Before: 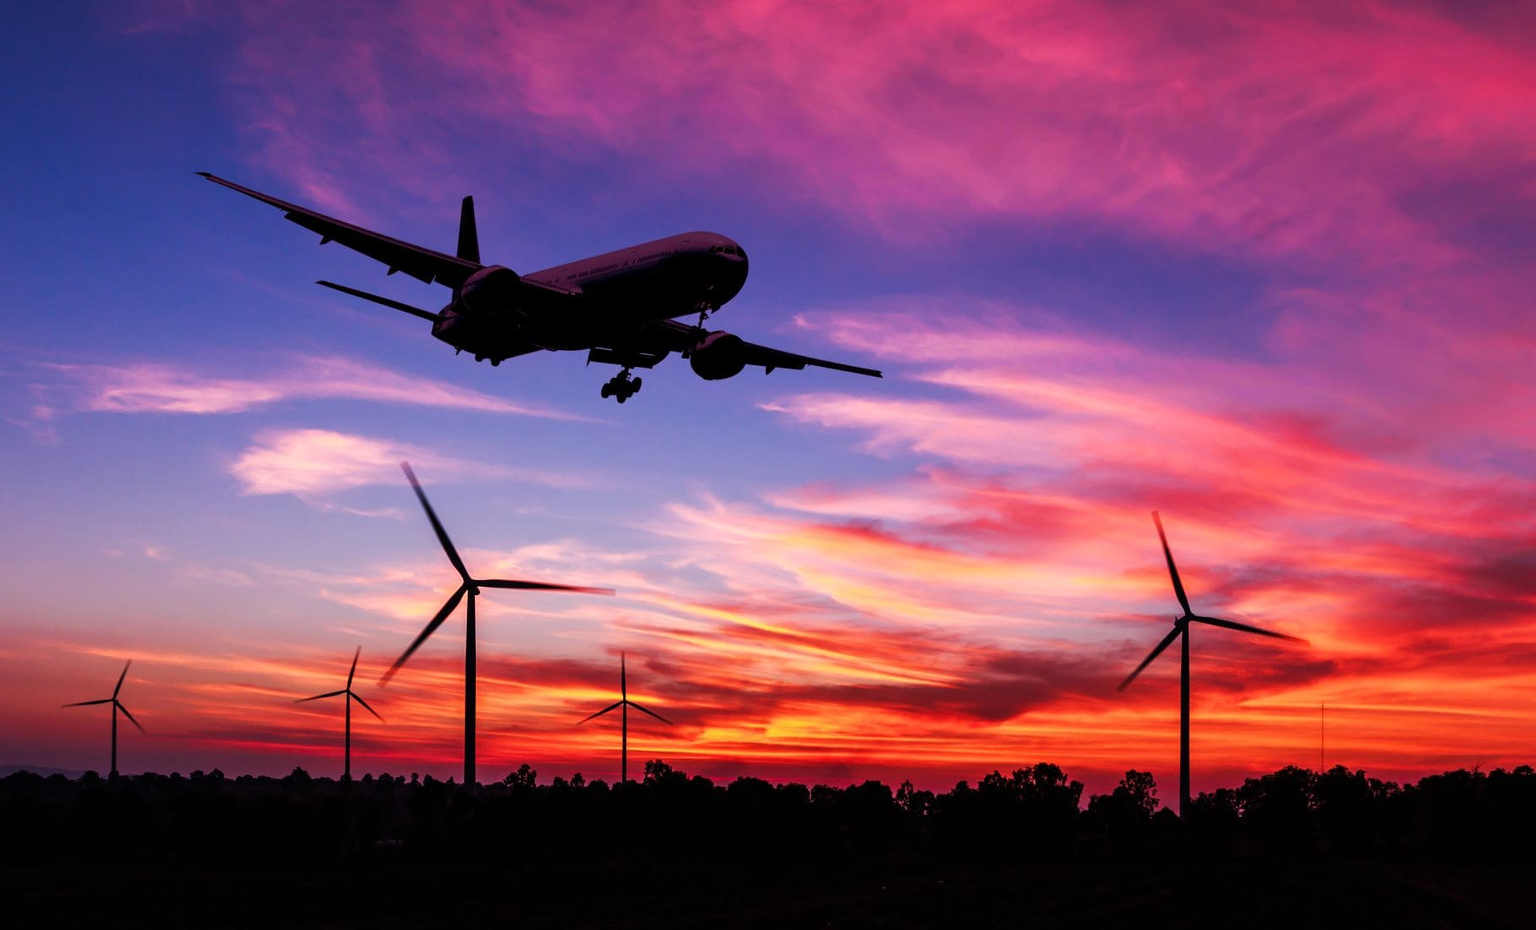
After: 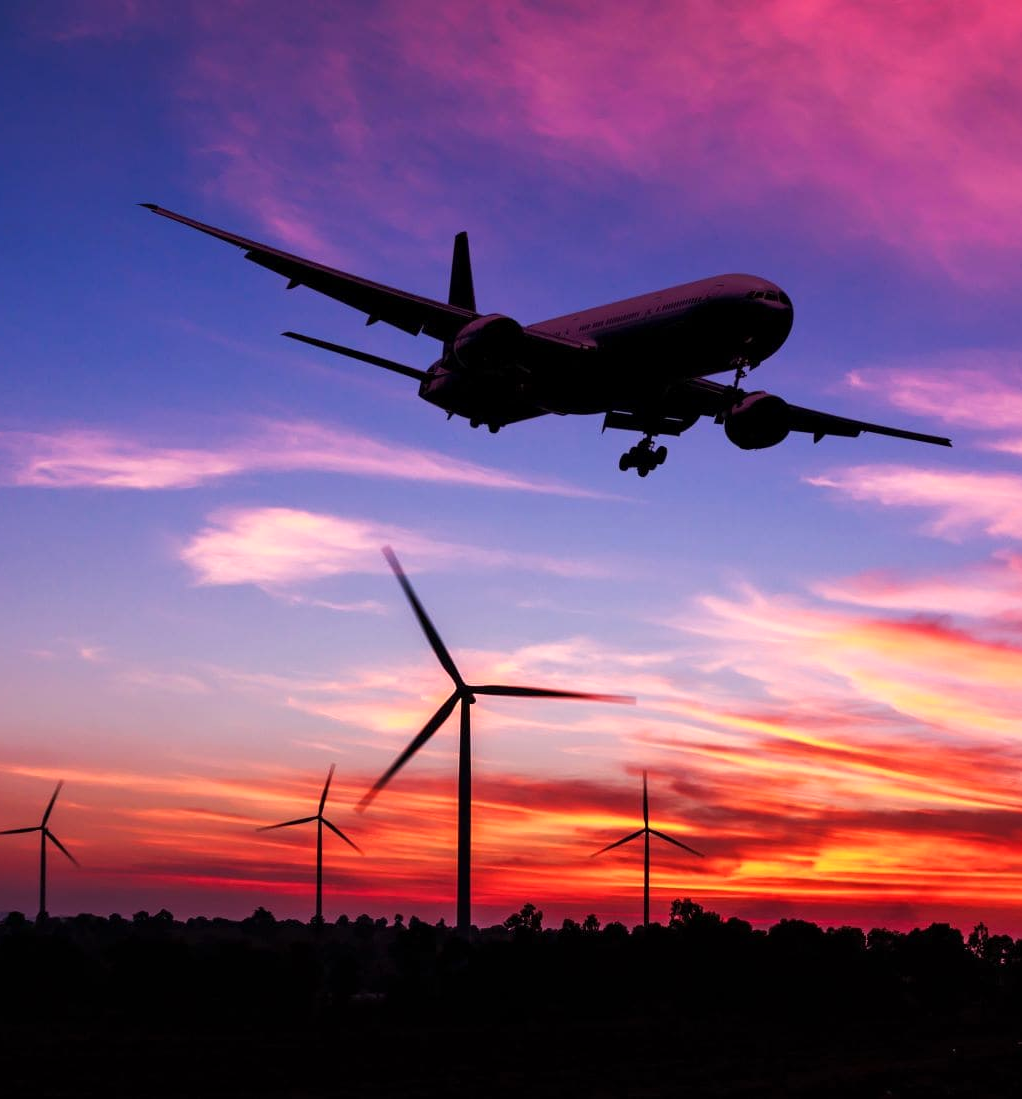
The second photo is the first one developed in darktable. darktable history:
exposure: exposure 0.15 EV, compensate highlight preservation false
crop: left 5.114%, right 38.589%
